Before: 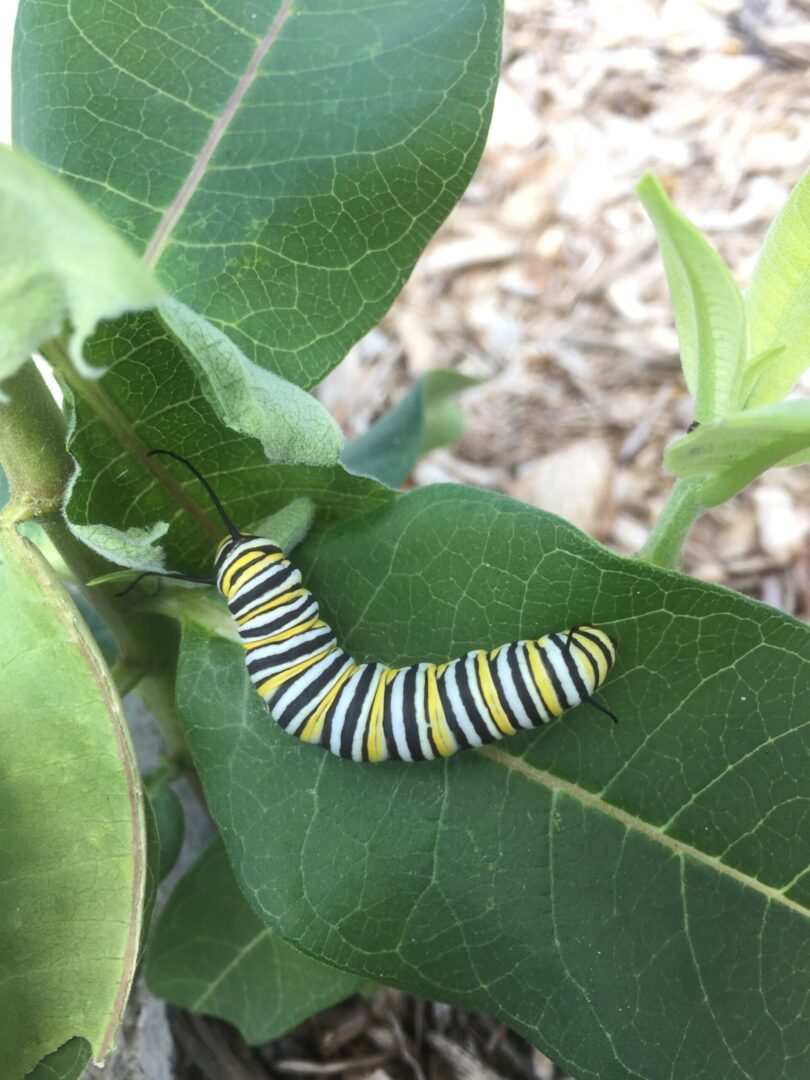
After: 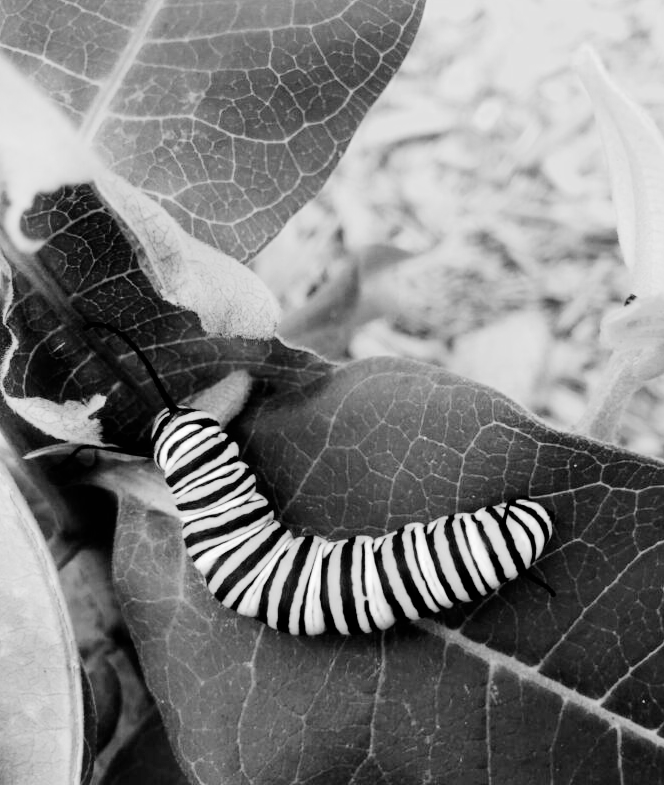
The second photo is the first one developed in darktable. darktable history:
color balance rgb: linear chroma grading › global chroma 9%, perceptual saturation grading › global saturation 36%, perceptual saturation grading › shadows 35%, perceptual brilliance grading › global brilliance 15%, perceptual brilliance grading › shadows -35%, global vibrance 15%
monochrome: on, module defaults
crop: left 7.856%, top 11.836%, right 10.12%, bottom 15.387%
color zones: curves: ch0 [(0.257, 0.558) (0.75, 0.565)]; ch1 [(0.004, 0.857) (0.14, 0.416) (0.257, 0.695) (0.442, 0.032) (0.736, 0.266) (0.891, 0.741)]; ch2 [(0, 0.623) (0.112, 0.436) (0.271, 0.474) (0.516, 0.64) (0.743, 0.286)]
filmic rgb: black relative exposure -3.21 EV, white relative exposure 7.02 EV, hardness 1.46, contrast 1.35
